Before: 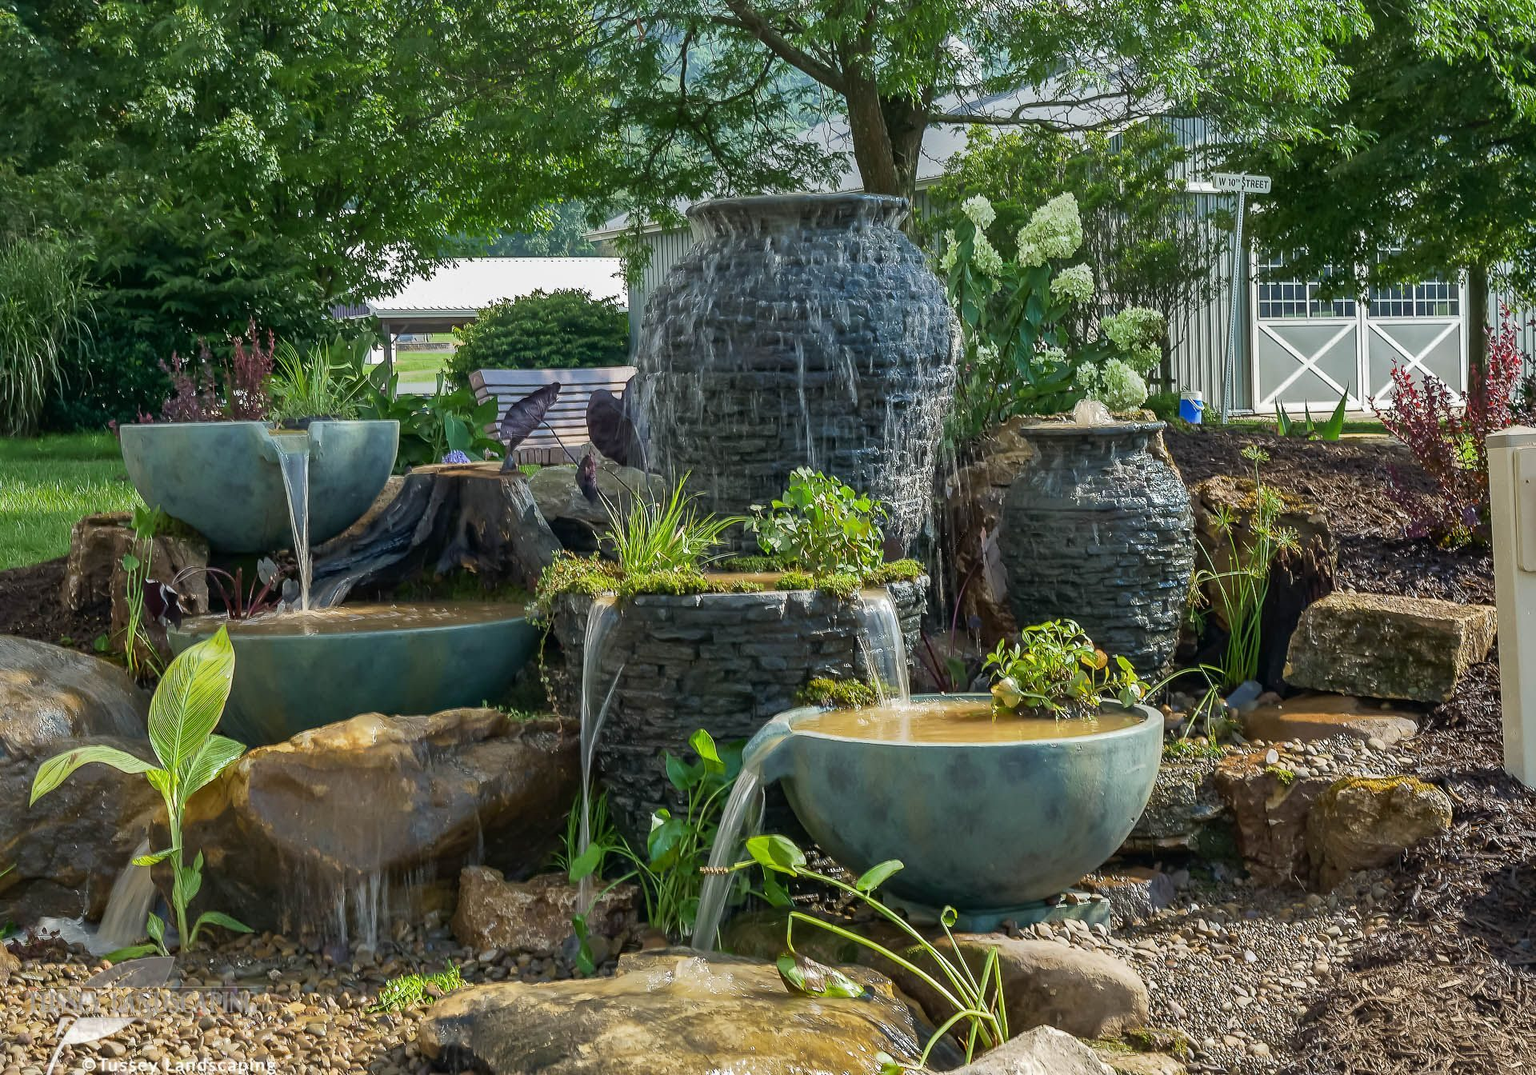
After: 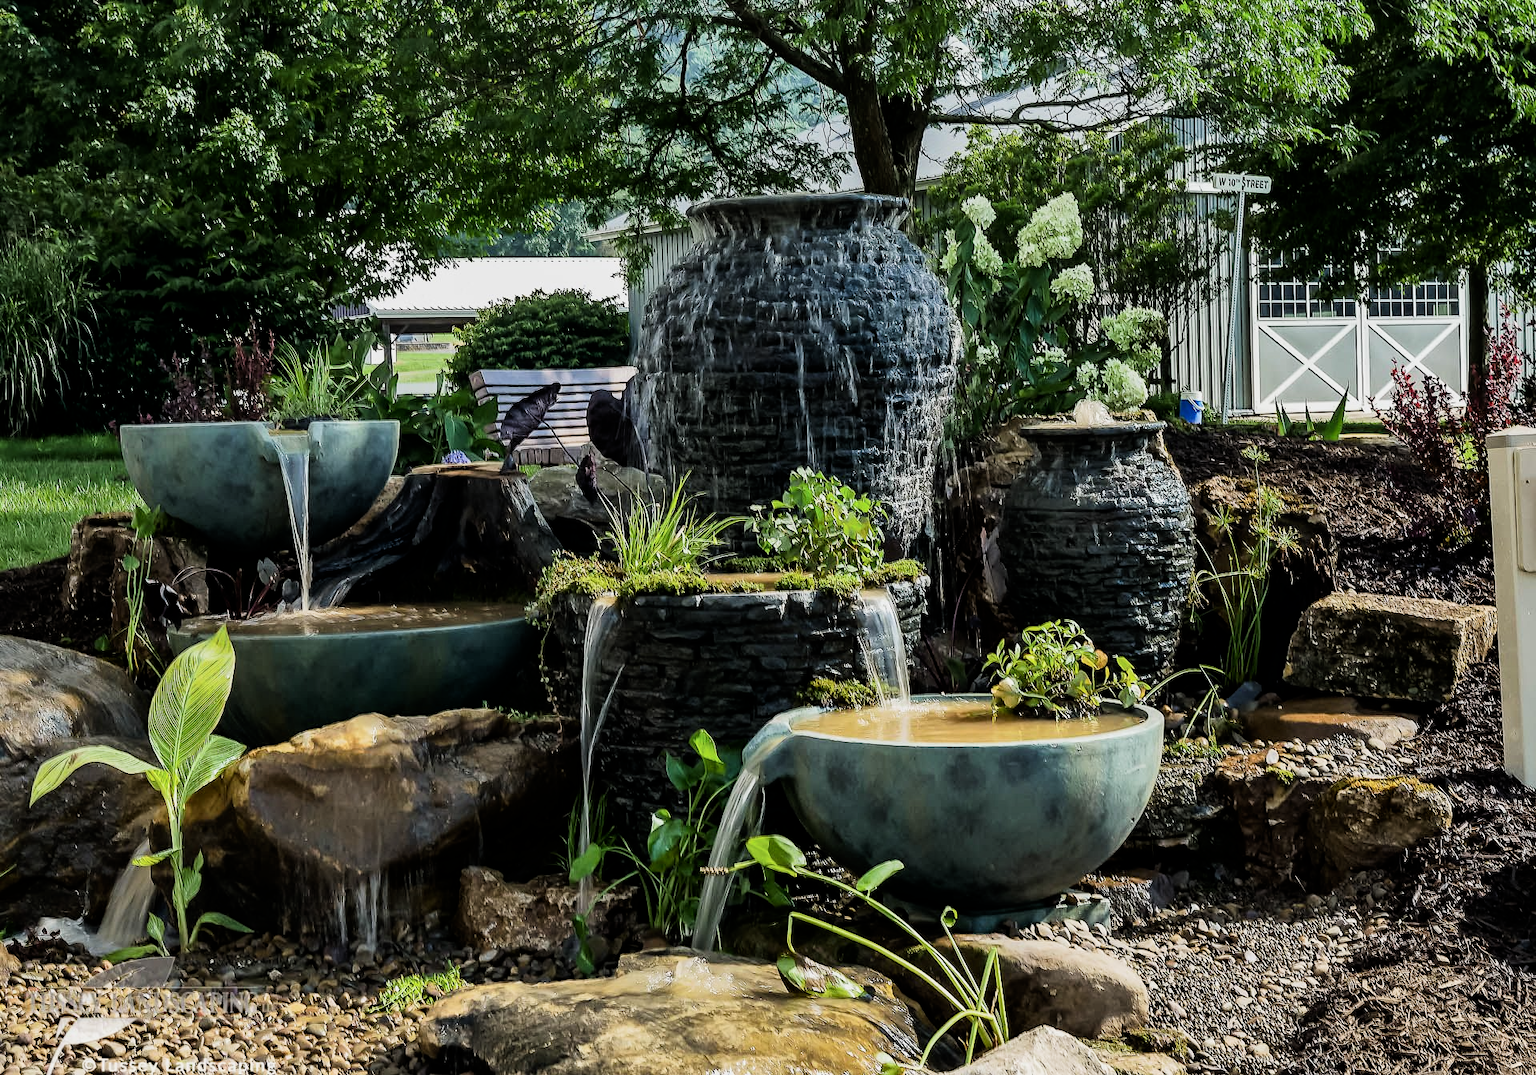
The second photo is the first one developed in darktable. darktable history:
contrast brightness saturation: contrast 0.077, saturation 0.02
filmic rgb: black relative exposure -5.12 EV, white relative exposure 3.52 EV, hardness 3.19, contrast 1.507, highlights saturation mix -48.58%
